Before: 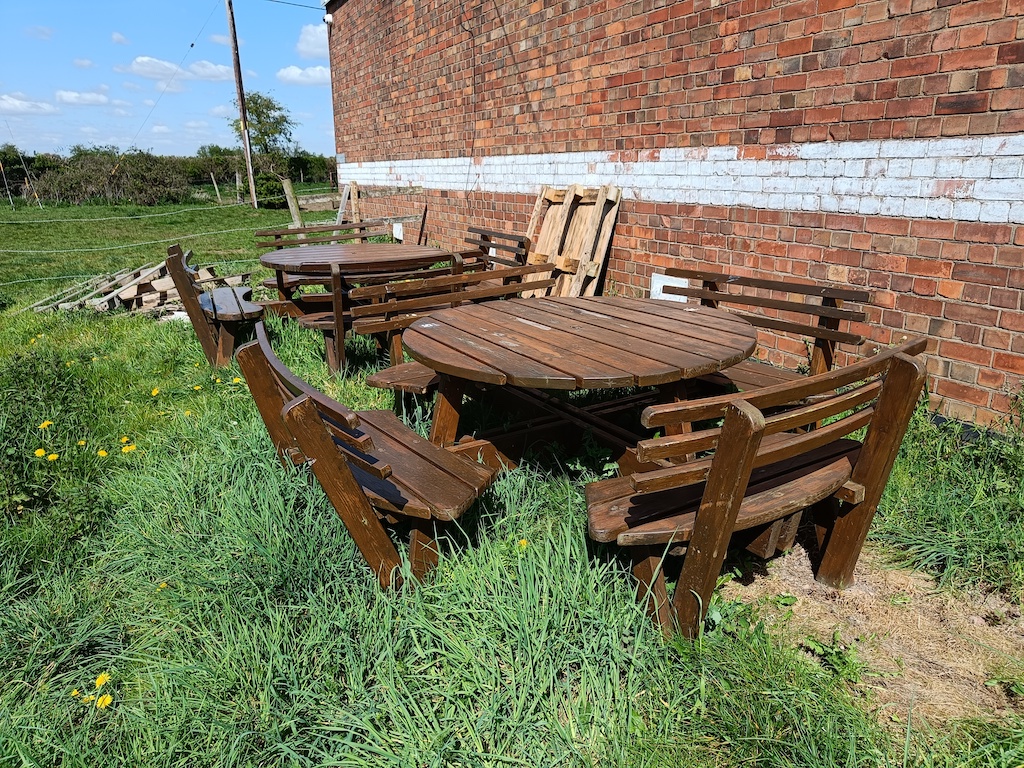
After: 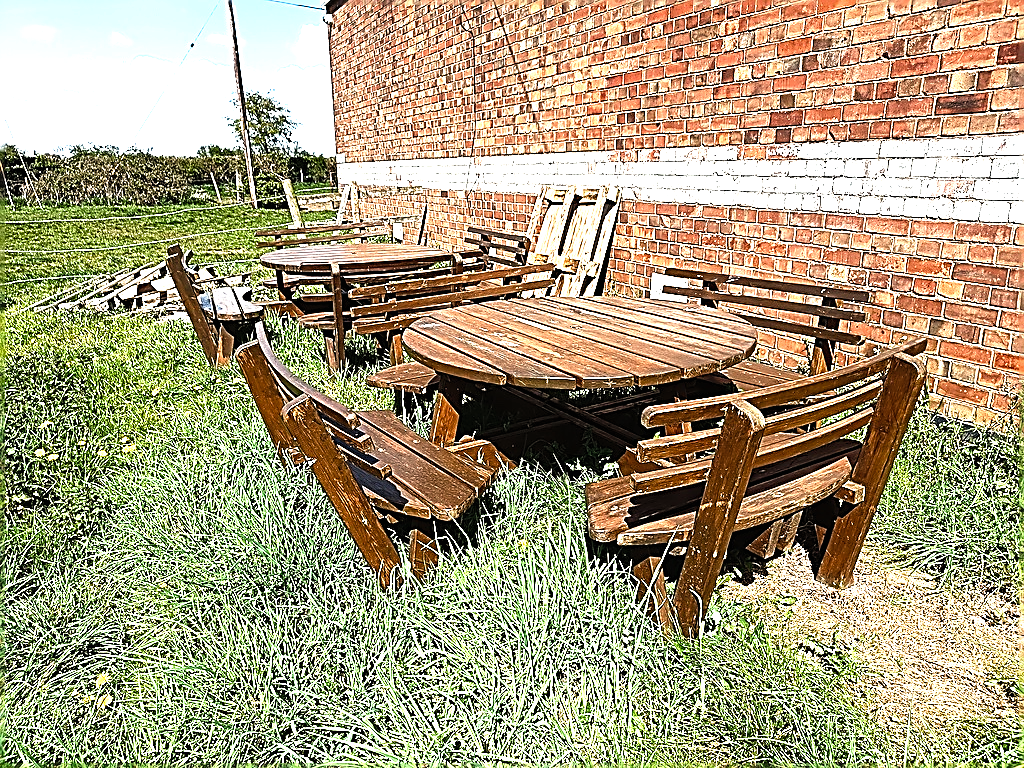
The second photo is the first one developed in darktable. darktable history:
color balance rgb: shadows lift › chroma 1%, shadows lift › hue 28.8°, power › hue 60°, highlights gain › chroma 1%, highlights gain › hue 60°, global offset › luminance 0.25%, perceptual saturation grading › highlights -20%, perceptual saturation grading › shadows 20%, perceptual brilliance grading › highlights 5%, perceptual brilliance grading › shadows -10%, global vibrance 19.67%
levels: levels [0.012, 0.367, 0.697]
white balance: red 1.045, blue 0.932
sharpen: amount 2
